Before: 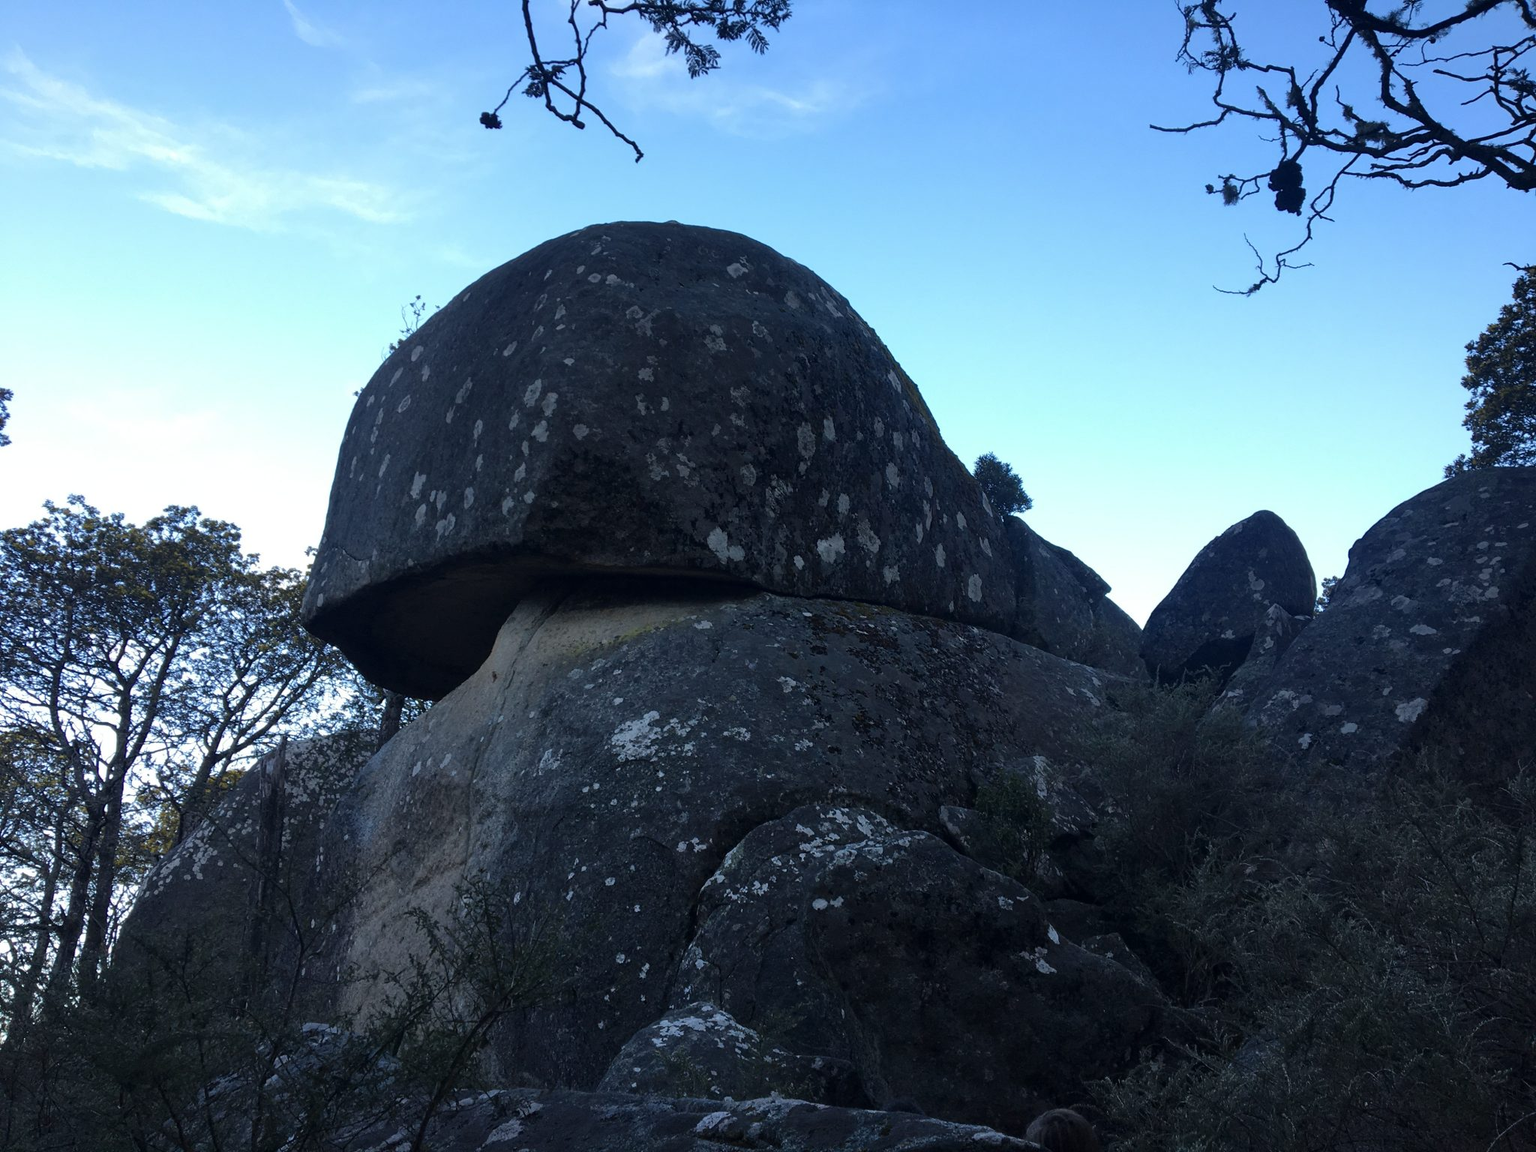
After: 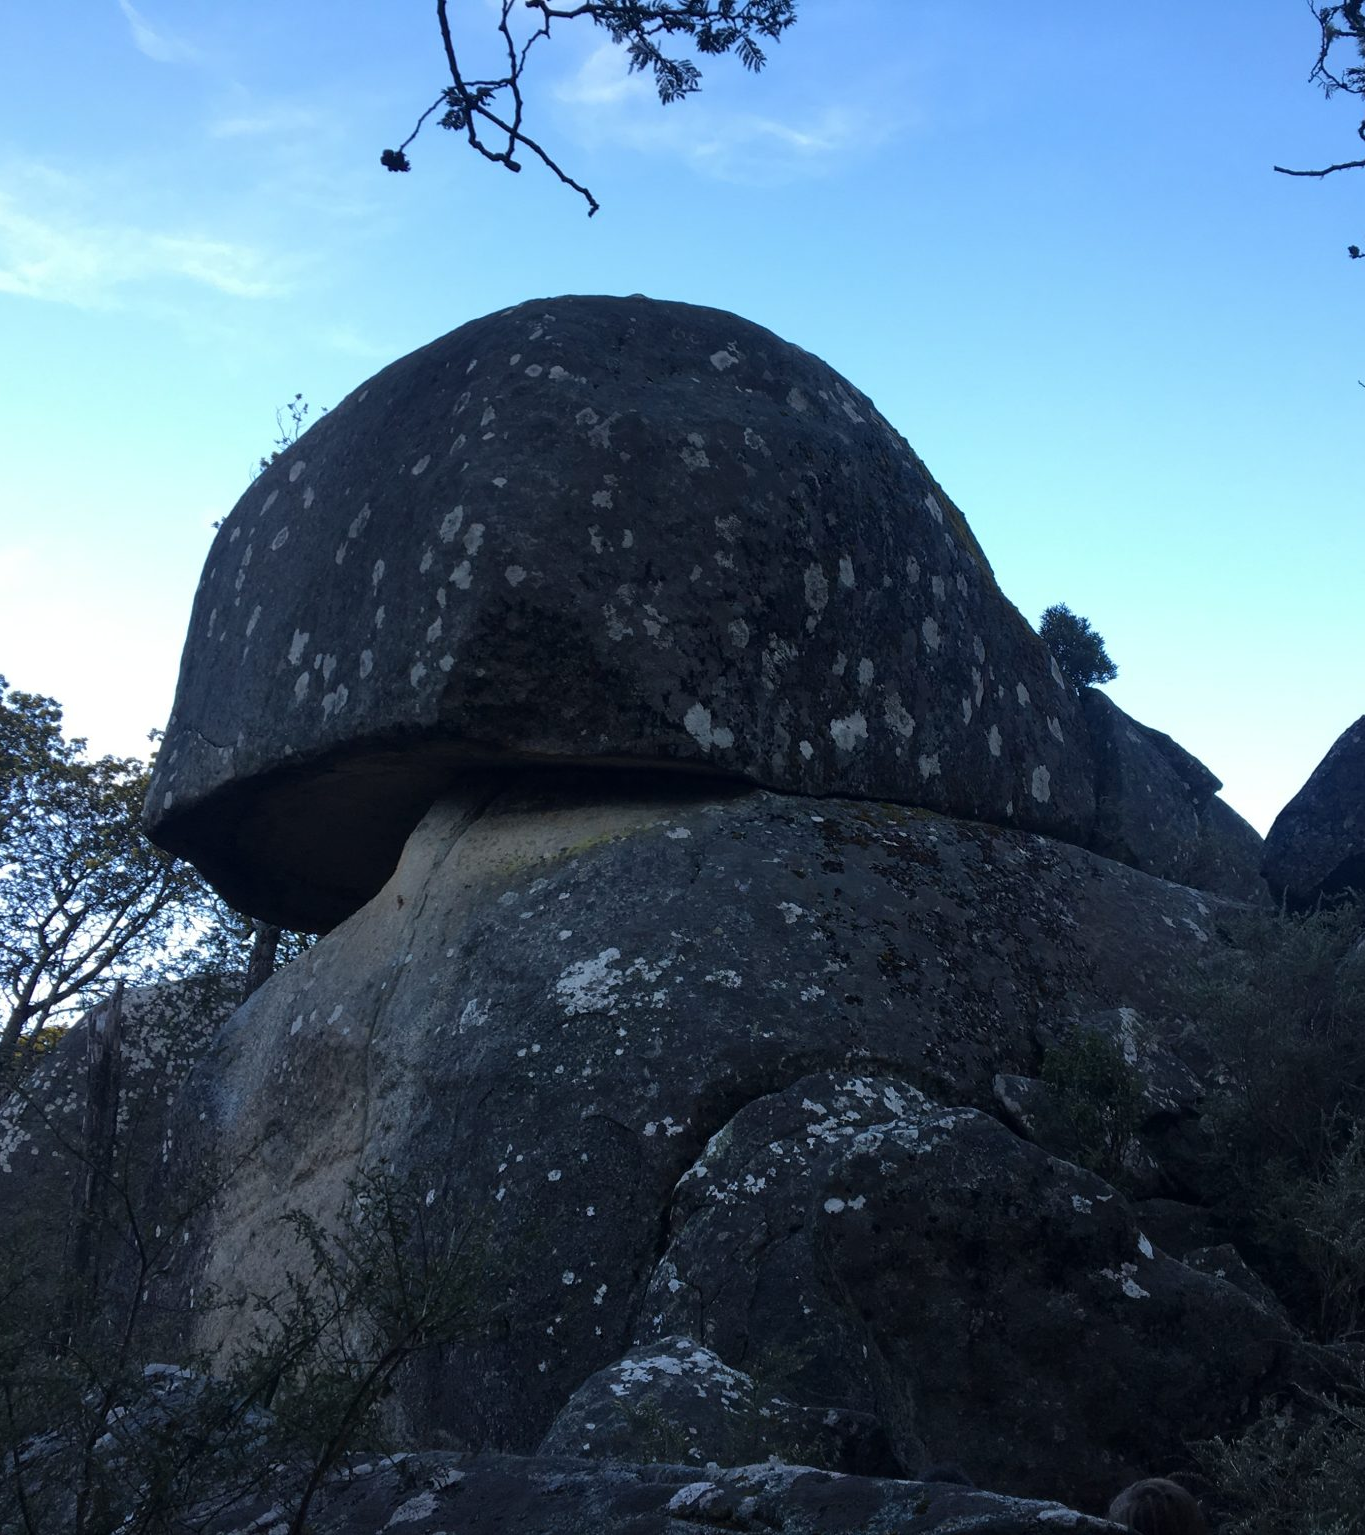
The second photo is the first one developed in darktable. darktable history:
crop and rotate: left 12.648%, right 20.685%
shadows and highlights: radius 331.84, shadows 53.55, highlights -100, compress 94.63%, highlights color adjustment 73.23%, soften with gaussian
